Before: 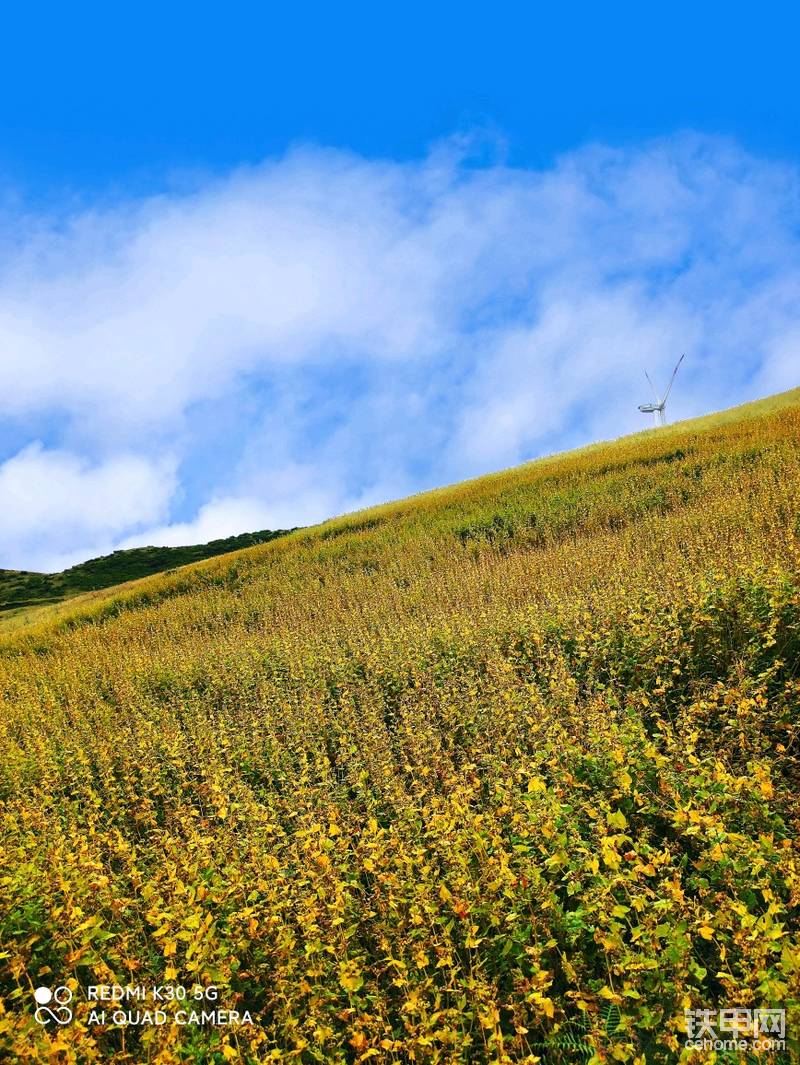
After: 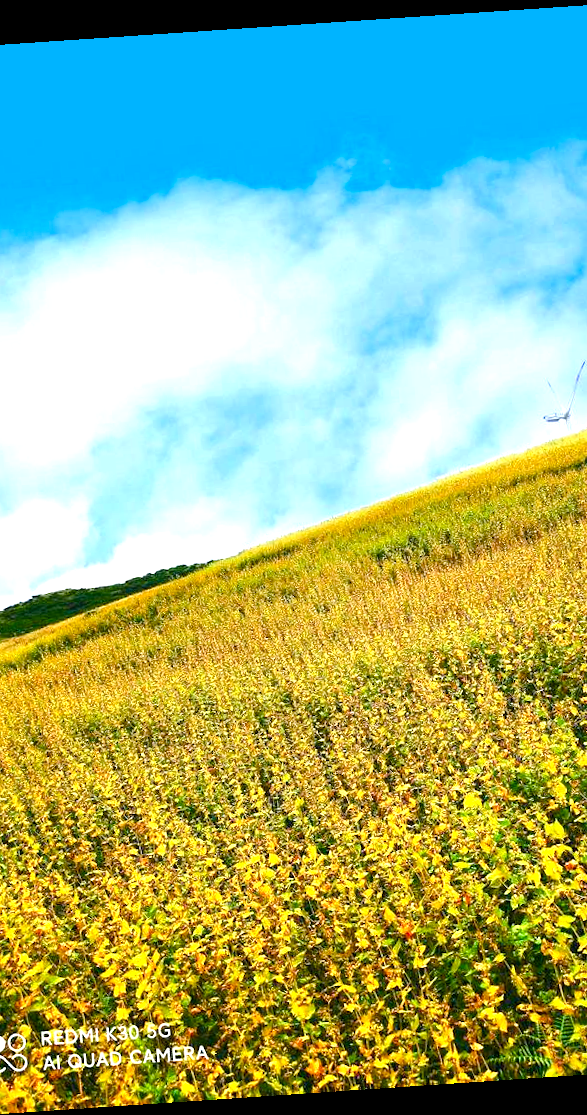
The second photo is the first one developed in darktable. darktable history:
crop and rotate: left 14.292%, right 19.041%
color balance rgb: perceptual saturation grading › global saturation 35%, perceptual saturation grading › highlights -30%, perceptual saturation grading › shadows 35%, perceptual brilliance grading › global brilliance 3%, perceptual brilliance grading › highlights -3%, perceptual brilliance grading › shadows 3%
rotate and perspective: rotation -4.2°, shear 0.006, automatic cropping off
exposure: exposure 1 EV, compensate highlight preservation false
